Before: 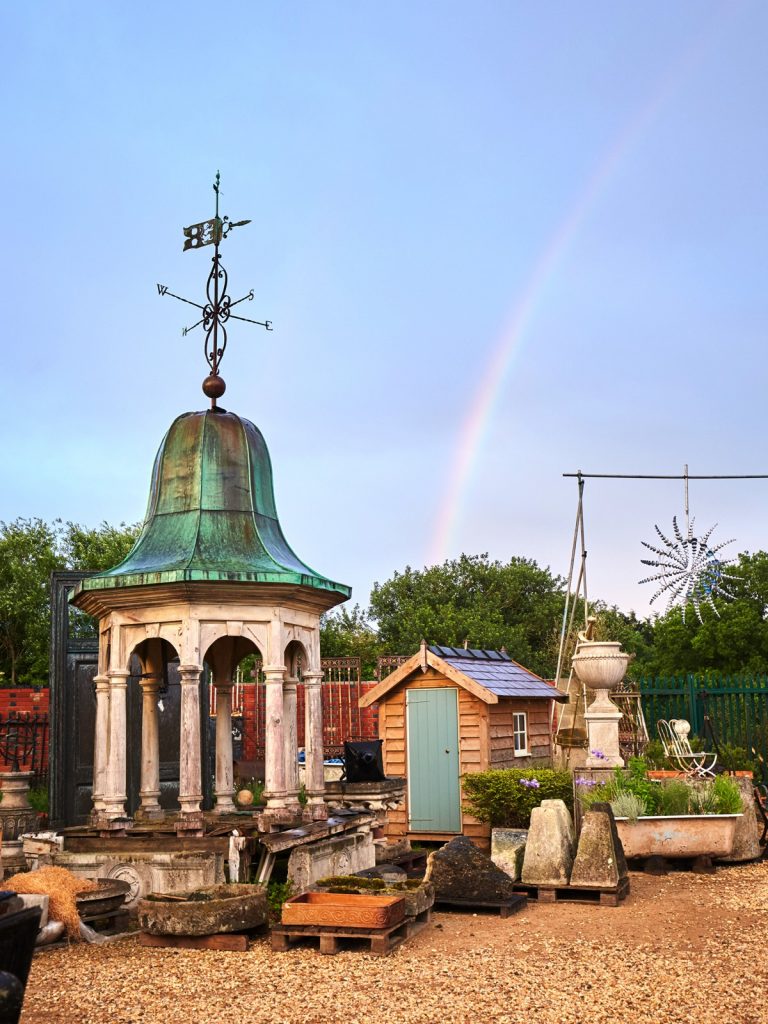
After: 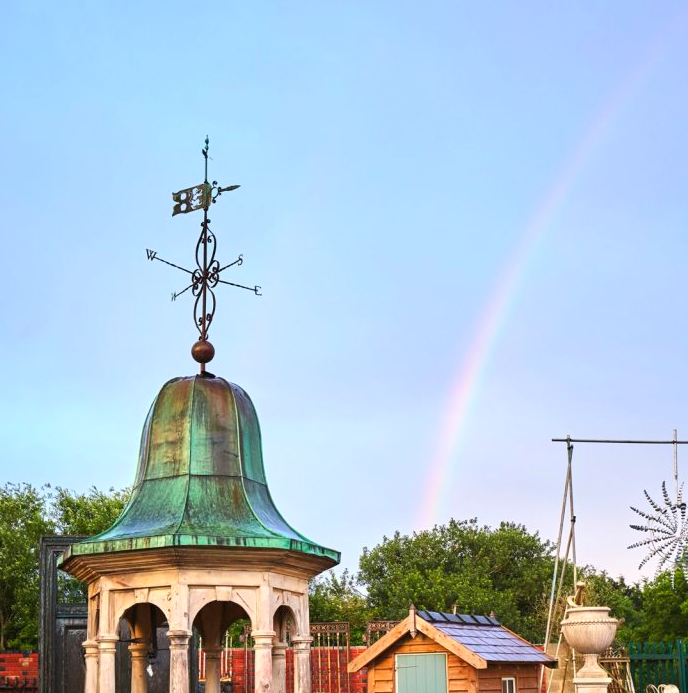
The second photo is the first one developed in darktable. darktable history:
crop: left 1.509%, top 3.452%, right 7.696%, bottom 28.452%
contrast brightness saturation: contrast 0.07, brightness 0.08, saturation 0.18
